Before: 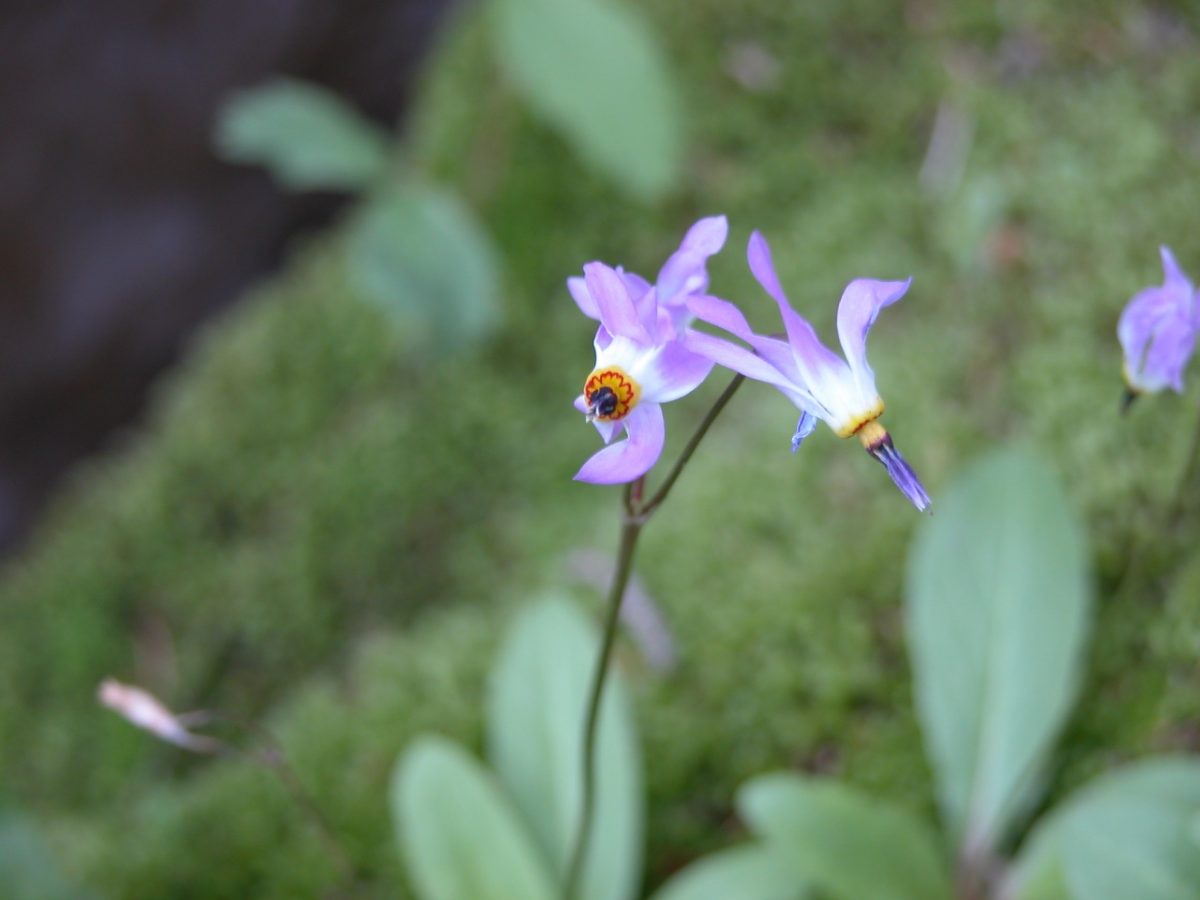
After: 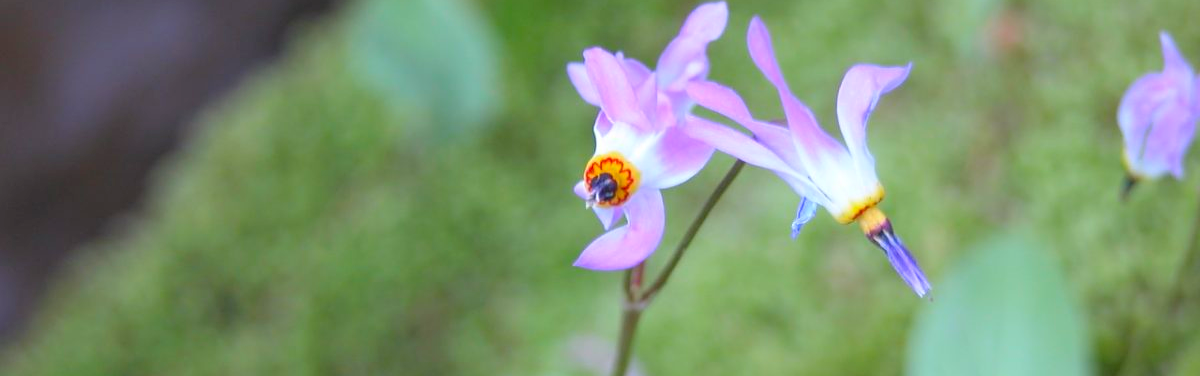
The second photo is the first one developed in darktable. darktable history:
crop and rotate: top 23.84%, bottom 34.294%
sharpen: amount 0.2
contrast brightness saturation: contrast 0.07, brightness 0.18, saturation 0.4
